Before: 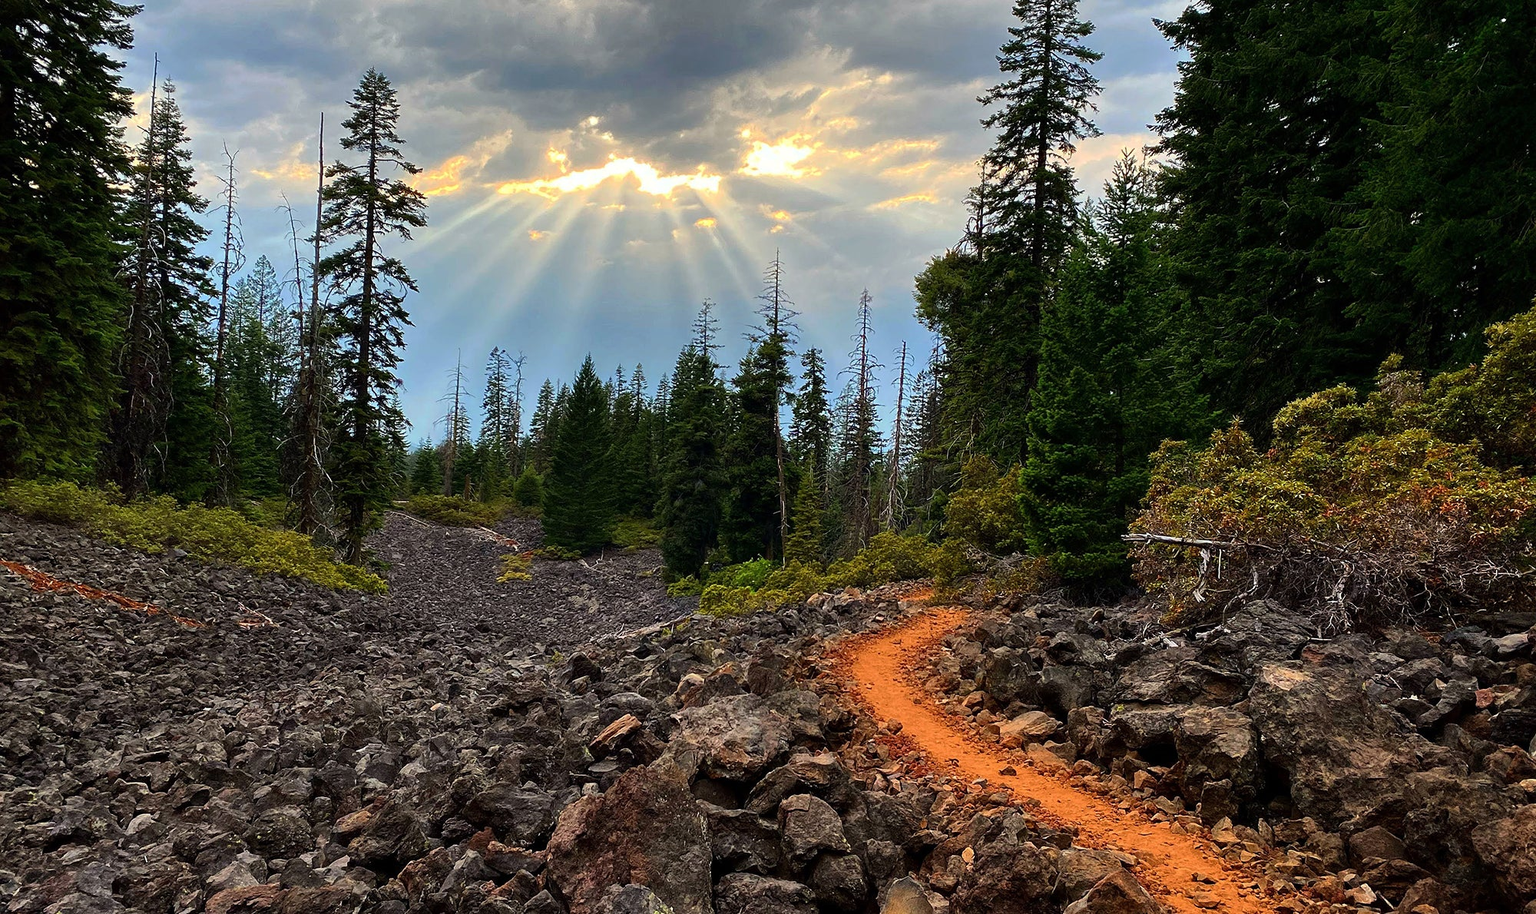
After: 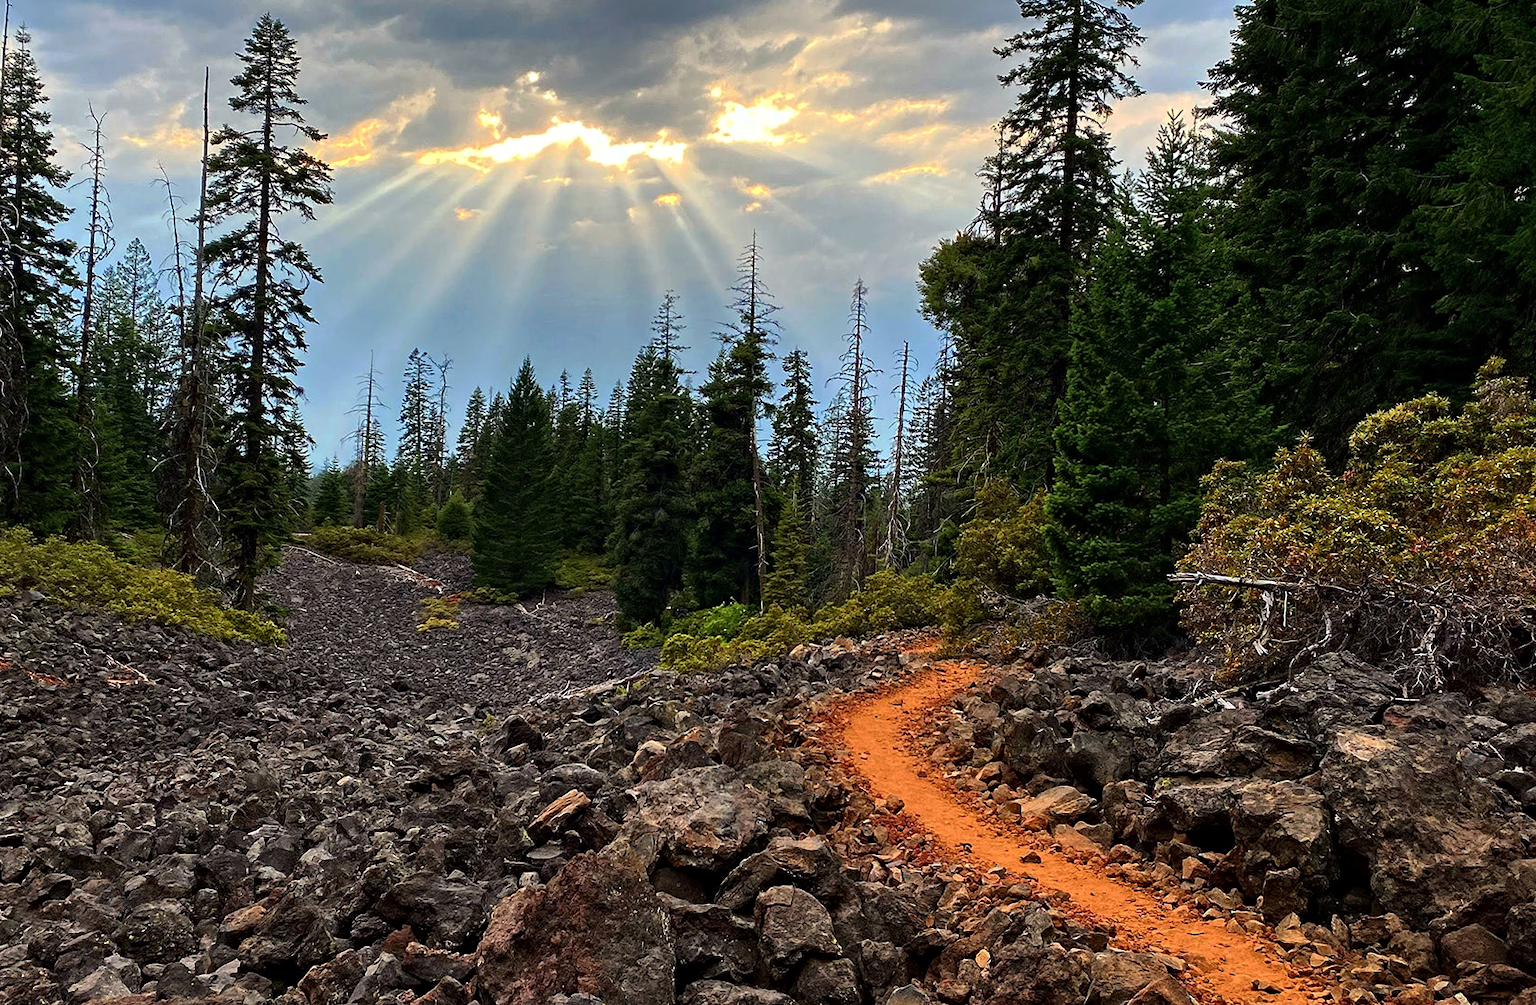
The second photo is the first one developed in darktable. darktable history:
contrast equalizer: y [[0.5, 0.5, 0.501, 0.63, 0.504, 0.5], [0.5 ×6], [0.5 ×6], [0 ×6], [0 ×6]], mix 0.514
crop: left 9.763%, top 6.243%, right 6.972%, bottom 2.114%
